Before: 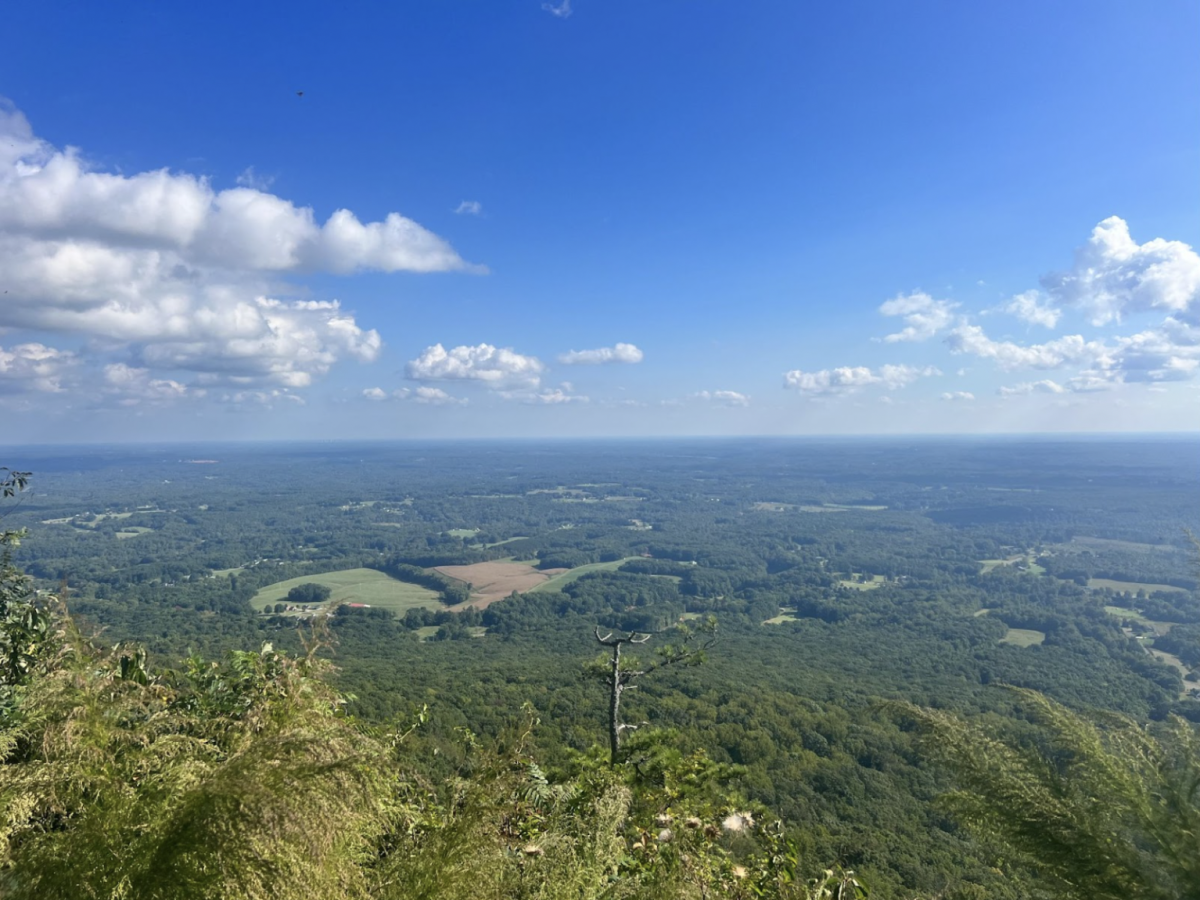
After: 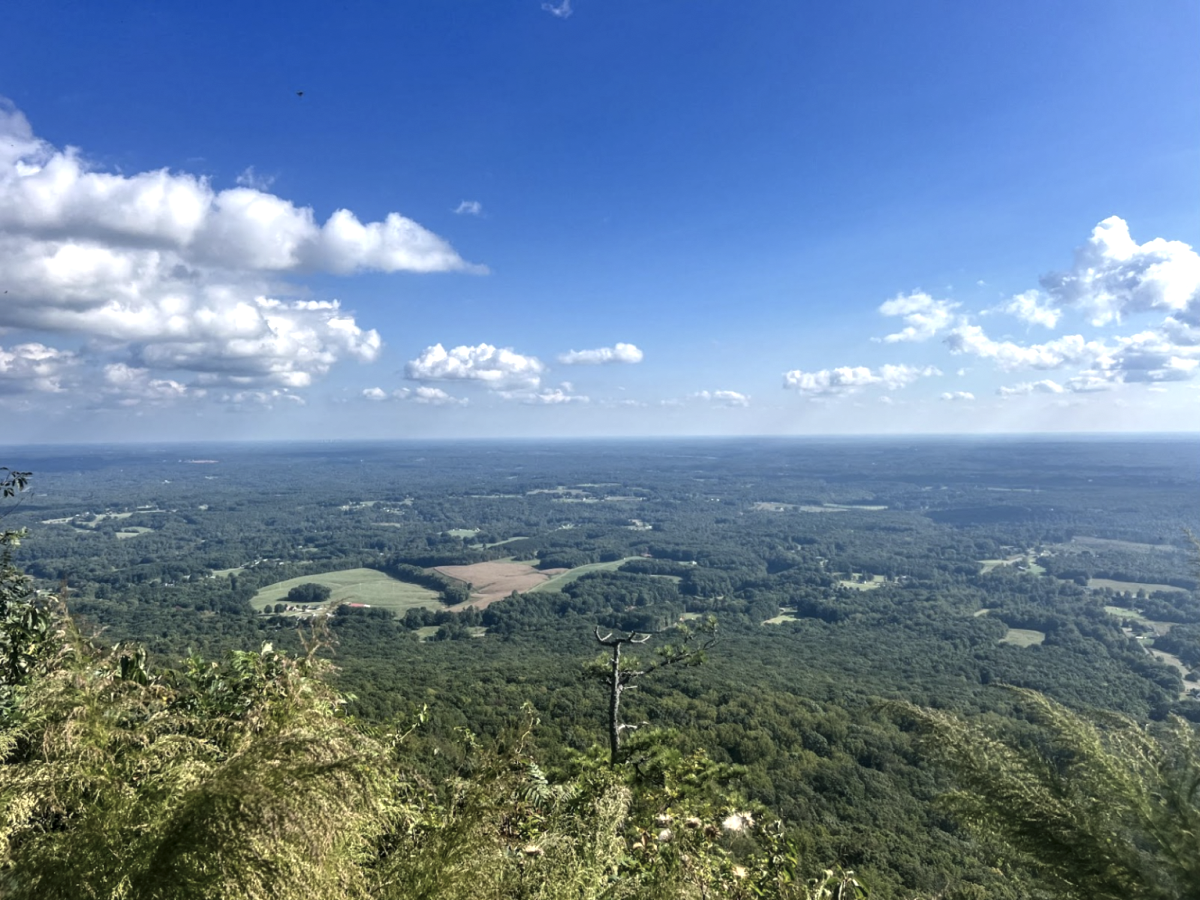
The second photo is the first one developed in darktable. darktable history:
local contrast: highlights 64%, shadows 54%, detail 169%, midtone range 0.517
exposure: black level correction -0.015, exposure -0.132 EV, compensate highlight preservation false
